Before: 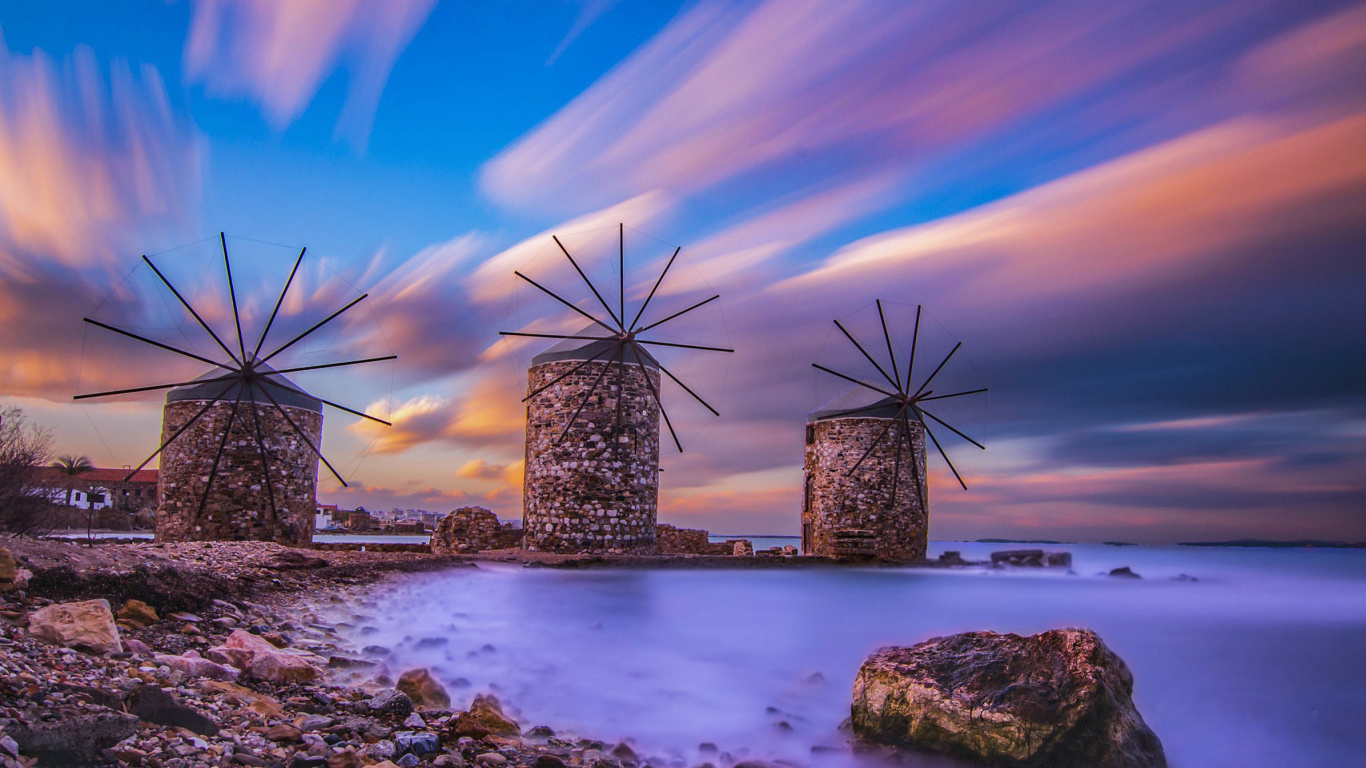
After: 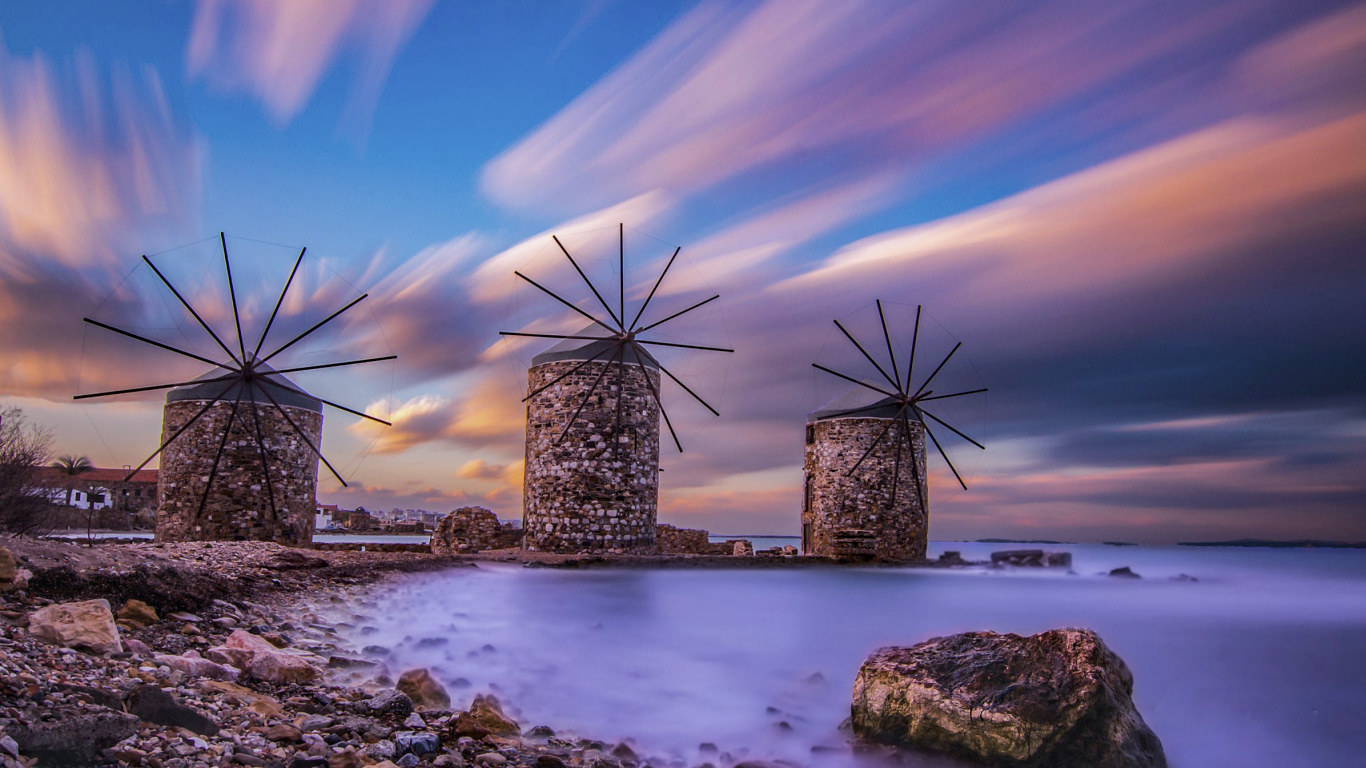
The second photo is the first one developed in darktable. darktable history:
exposure: black level correction 0.004, exposure 0.016 EV, compensate highlight preservation false
color correction: highlights b* -0.029, saturation 0.787
